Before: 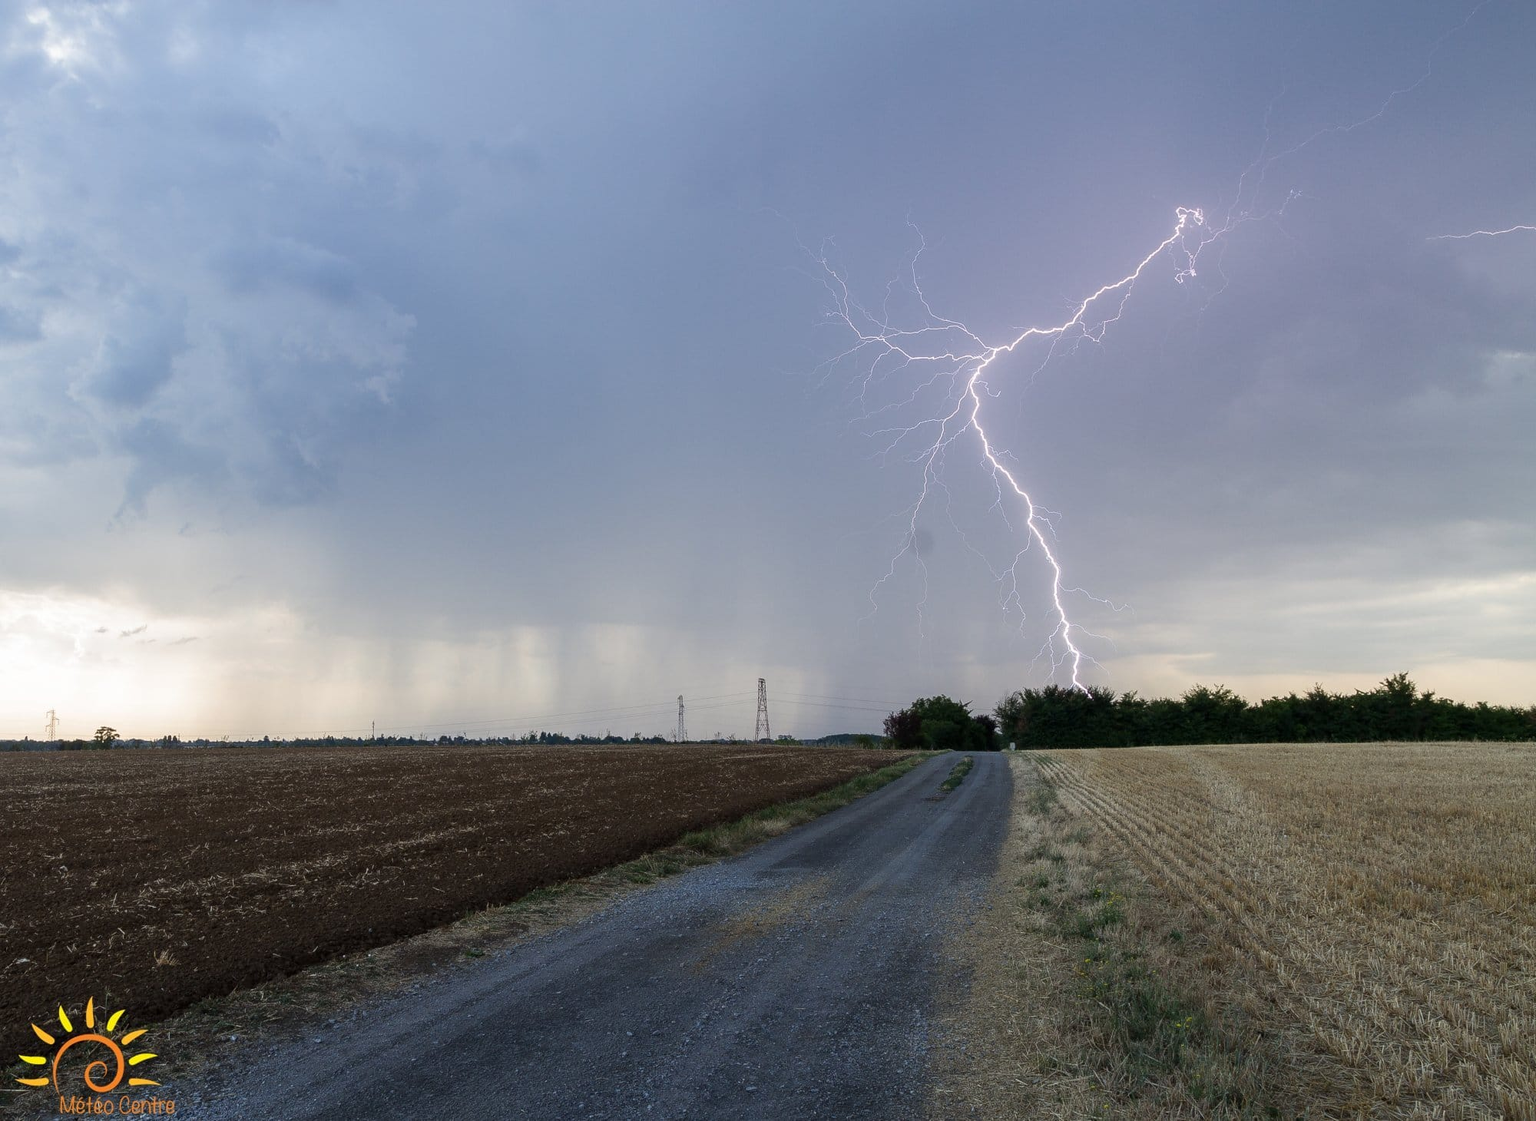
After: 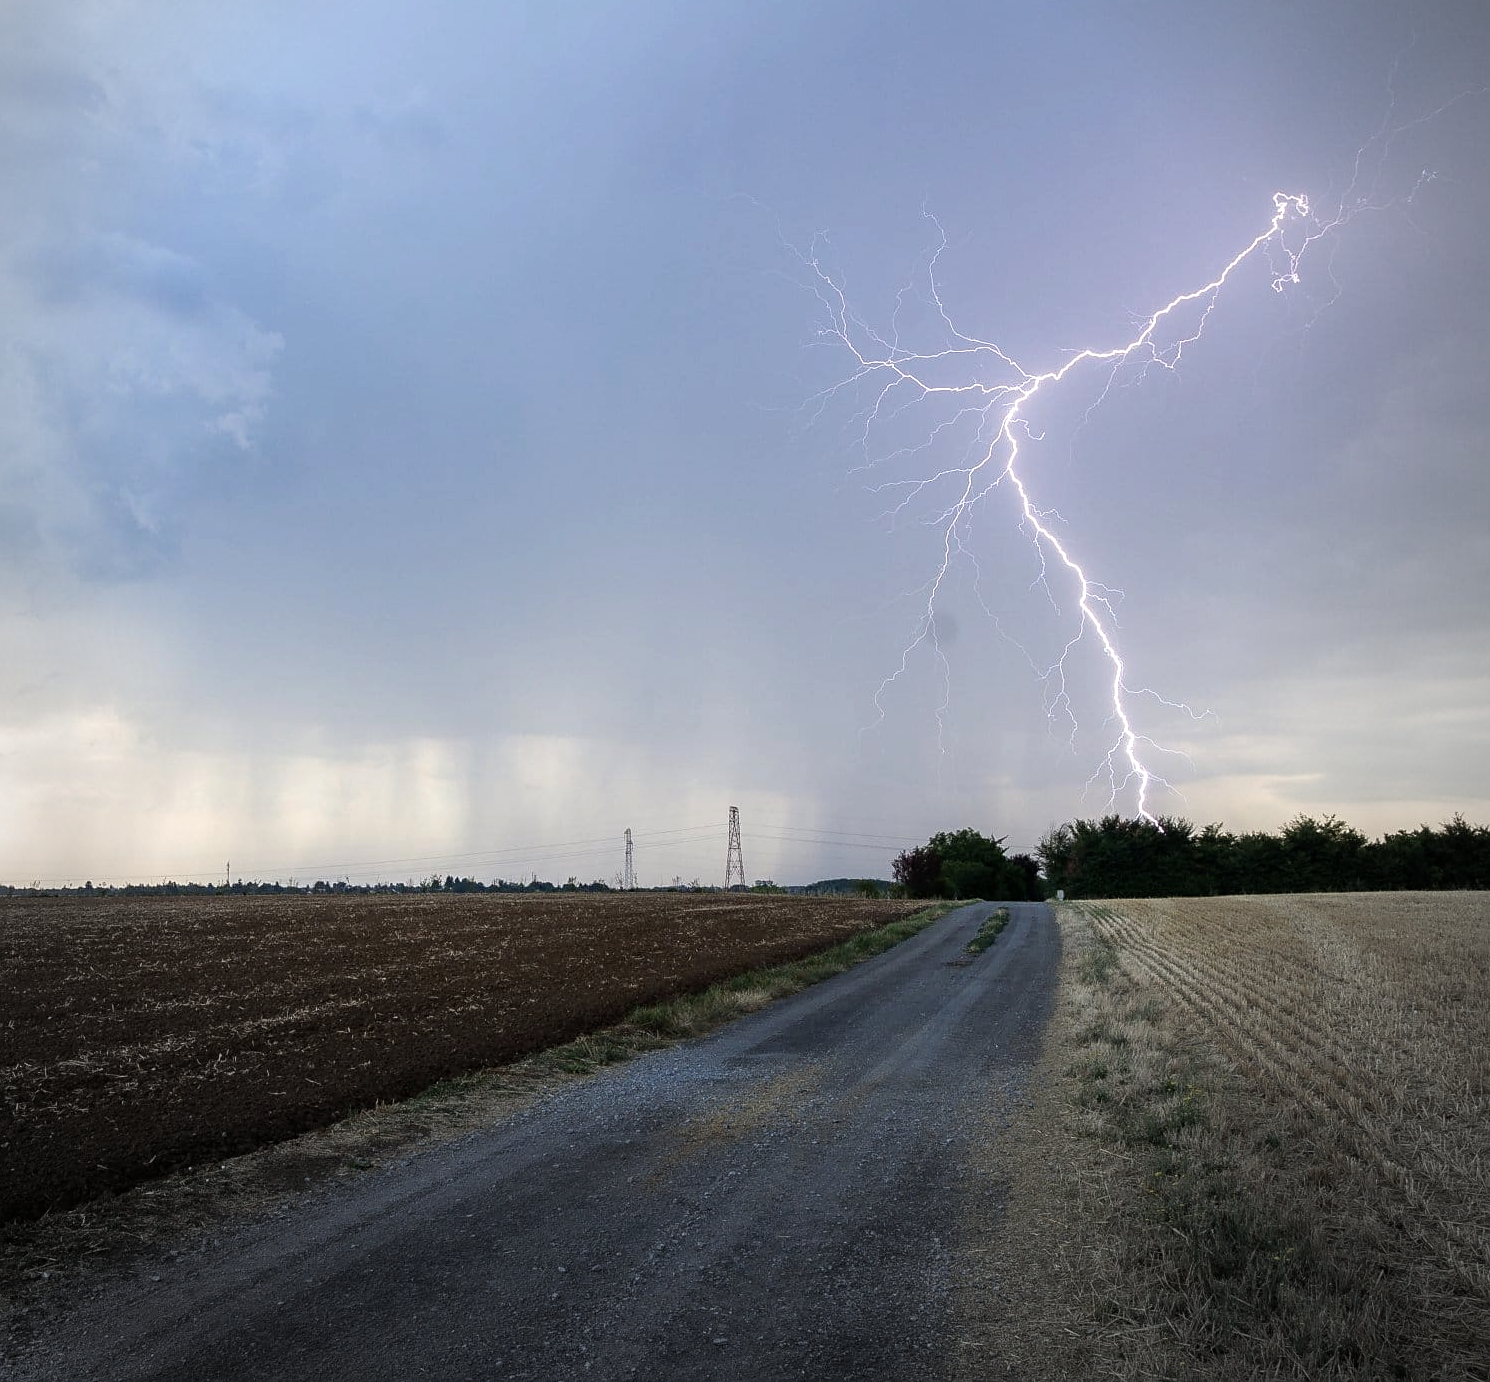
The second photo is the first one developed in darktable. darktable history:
crop and rotate: left 12.934%, top 5.28%, right 12.527%
vignetting: fall-off start 74.46%, fall-off radius 65.46%, brightness -0.614, saturation -0.671, center (-0.053, -0.354)
tone equalizer: -8 EV -0.43 EV, -7 EV -0.405 EV, -6 EV -0.33 EV, -5 EV -0.235 EV, -3 EV 0.214 EV, -2 EV 0.318 EV, -1 EV 0.366 EV, +0 EV 0.42 EV
sharpen: amount 0.21
